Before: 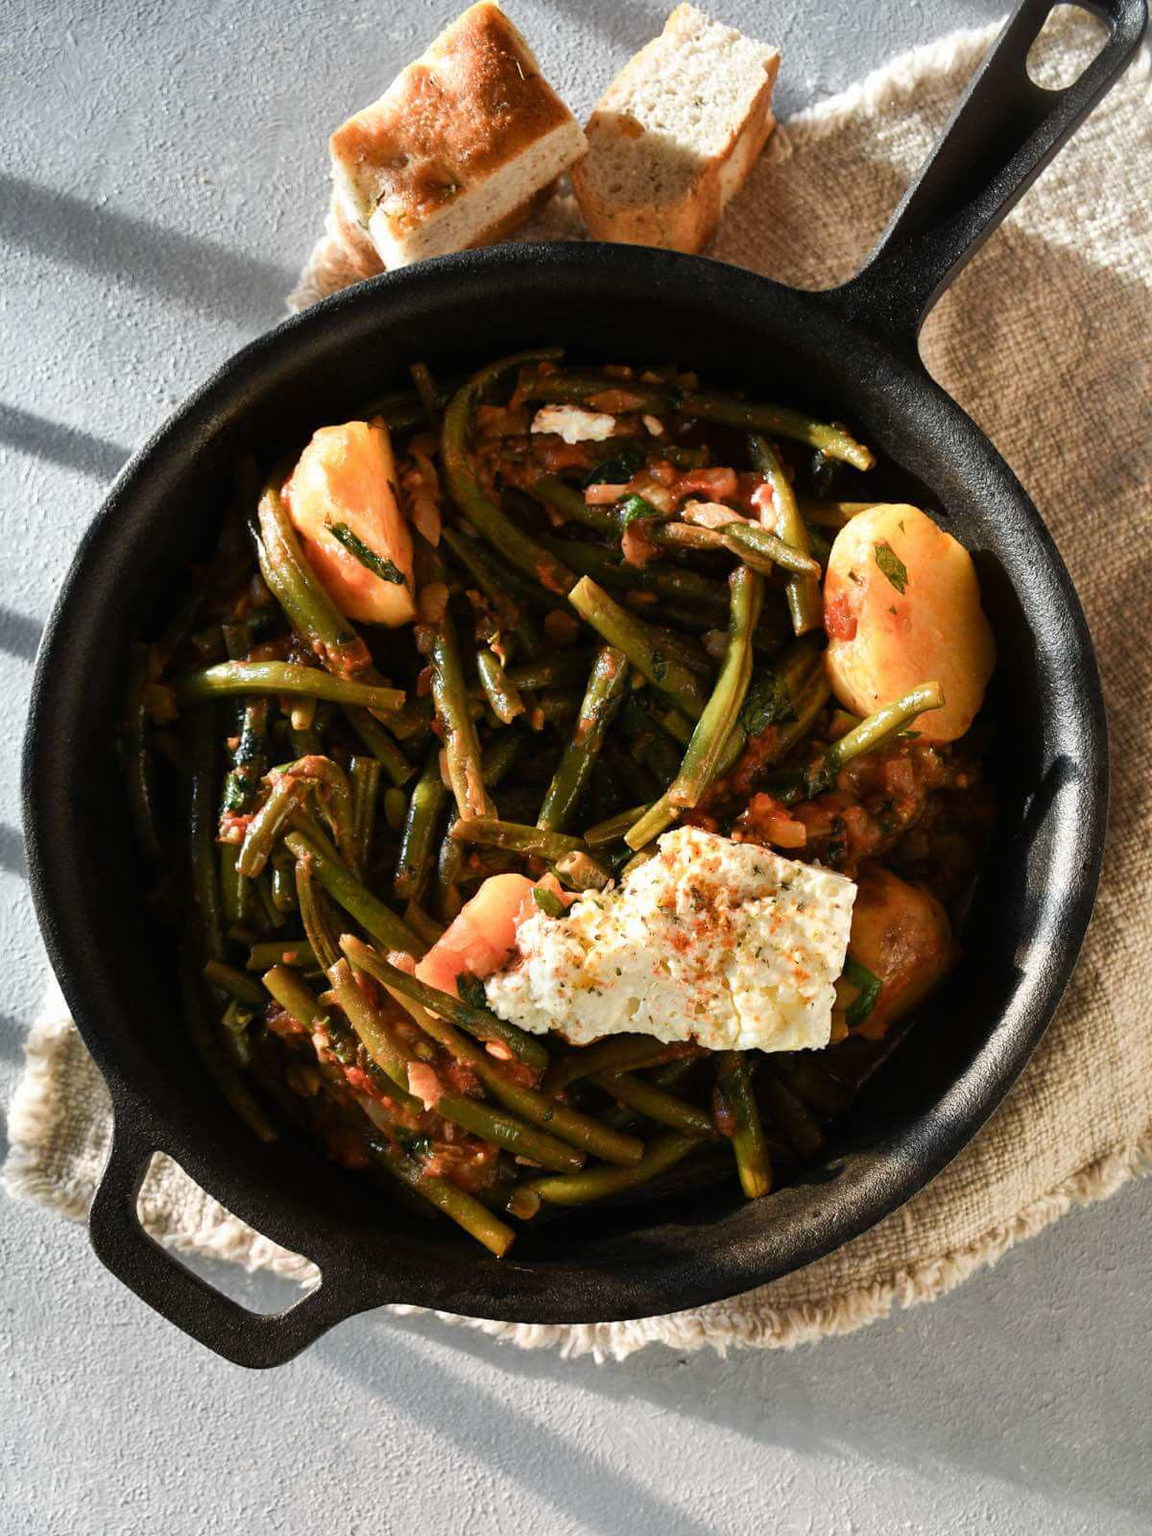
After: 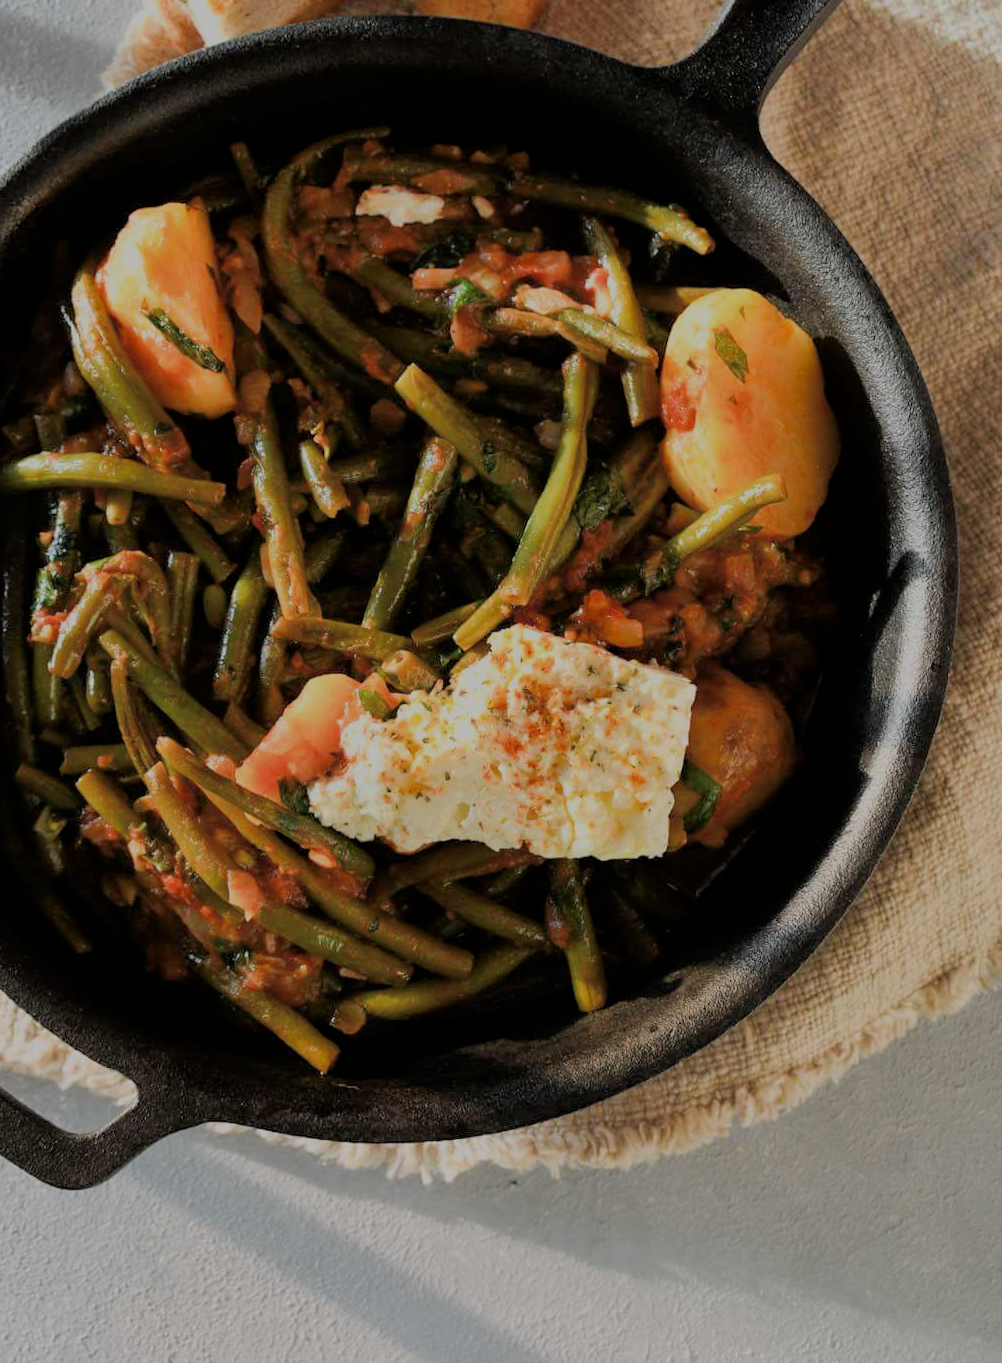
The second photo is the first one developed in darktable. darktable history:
crop: left 16.462%, top 14.755%
filmic rgb: middle gray luminance 2.54%, black relative exposure -9.92 EV, white relative exposure 7.01 EV, dynamic range scaling 10.52%, target black luminance 0%, hardness 3.17, latitude 43.7%, contrast 0.681, highlights saturation mix 4.38%, shadows ↔ highlights balance 13%, color science v6 (2022)
